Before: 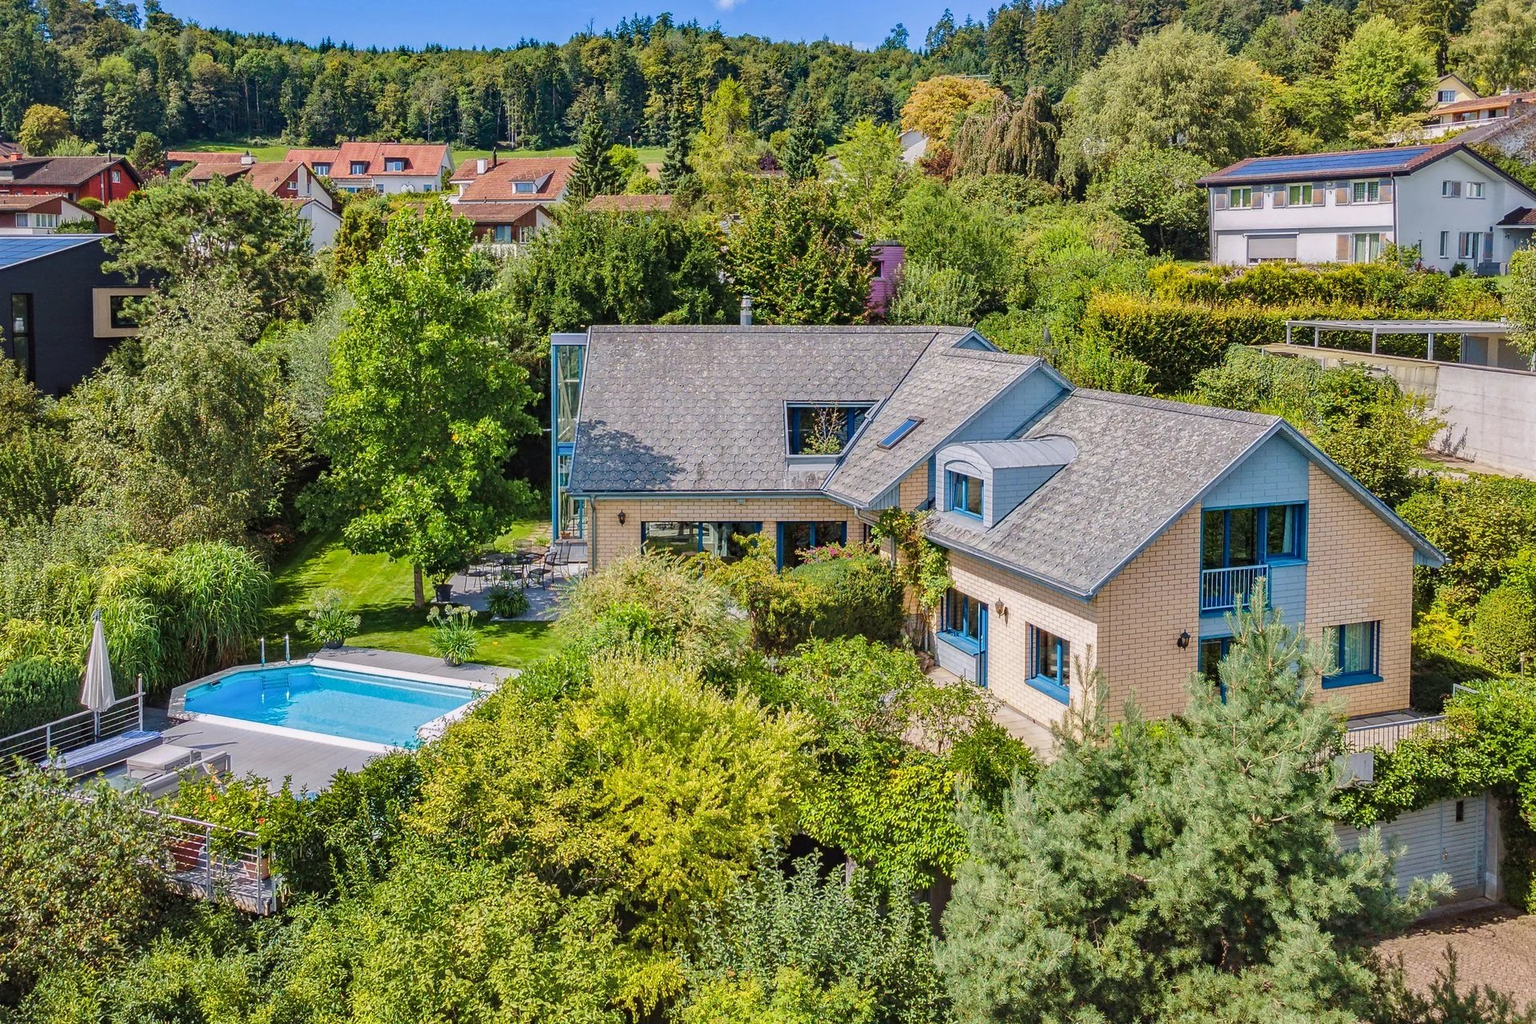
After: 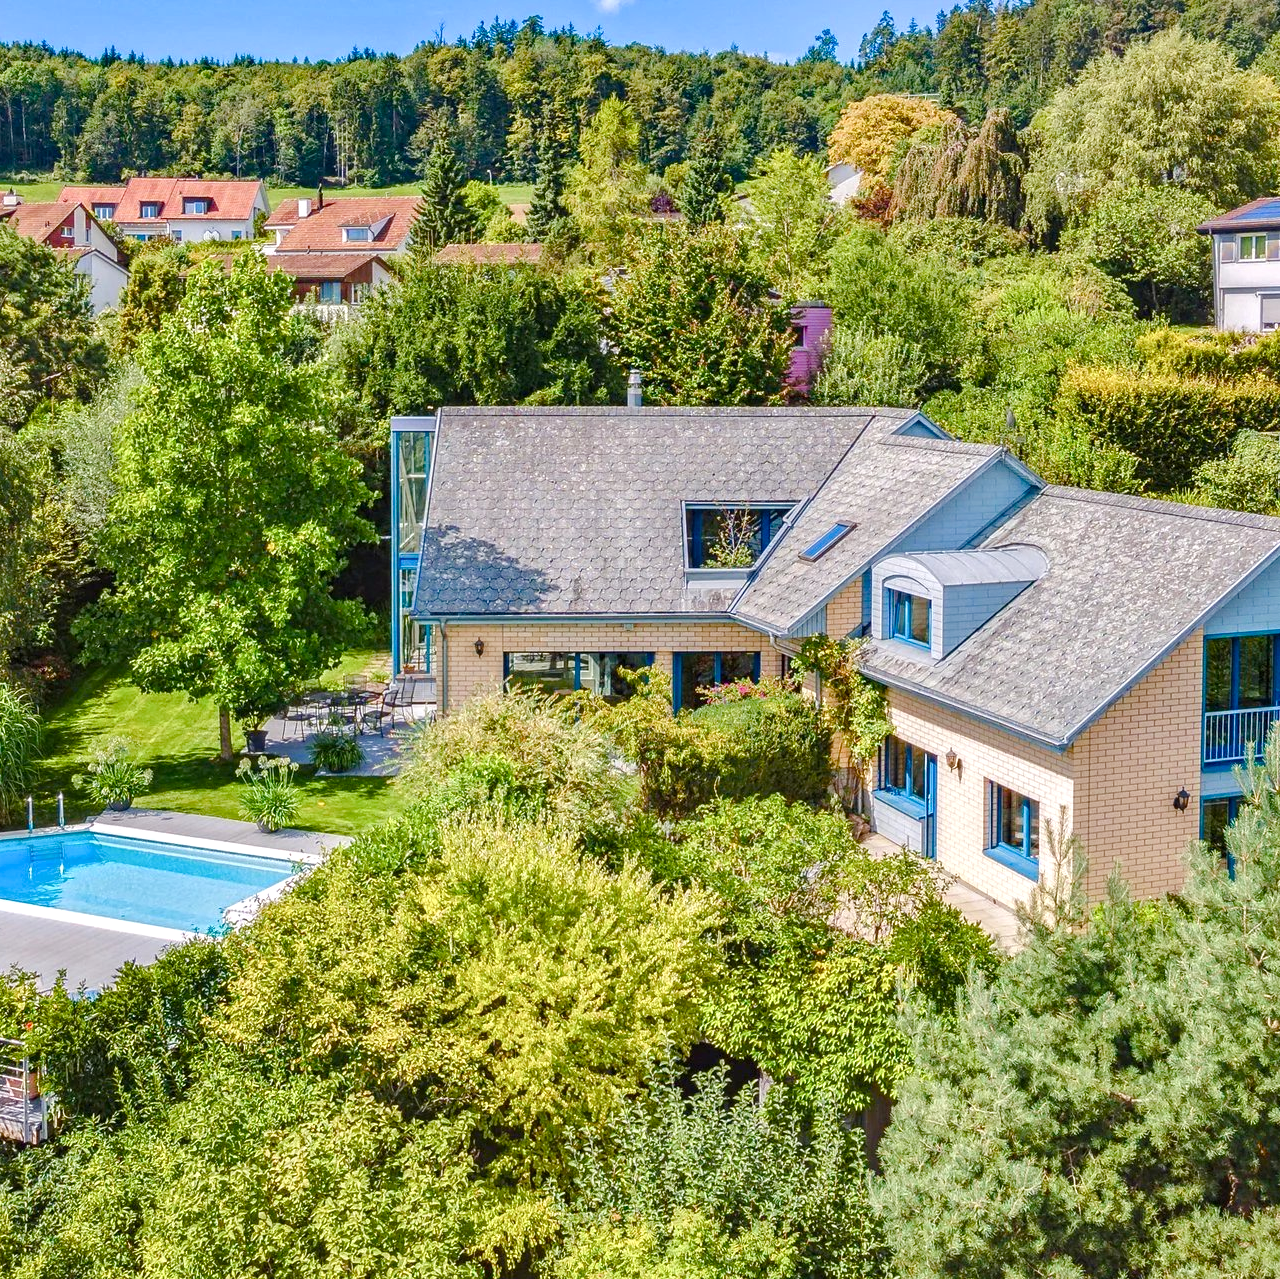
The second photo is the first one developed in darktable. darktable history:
color balance rgb: perceptual saturation grading › global saturation 20%, perceptual saturation grading › highlights -50%, perceptual saturation grading › shadows 30%, perceptual brilliance grading › global brilliance 10%, perceptual brilliance grading › shadows 15%
crop and rotate: left 15.546%, right 17.787%
